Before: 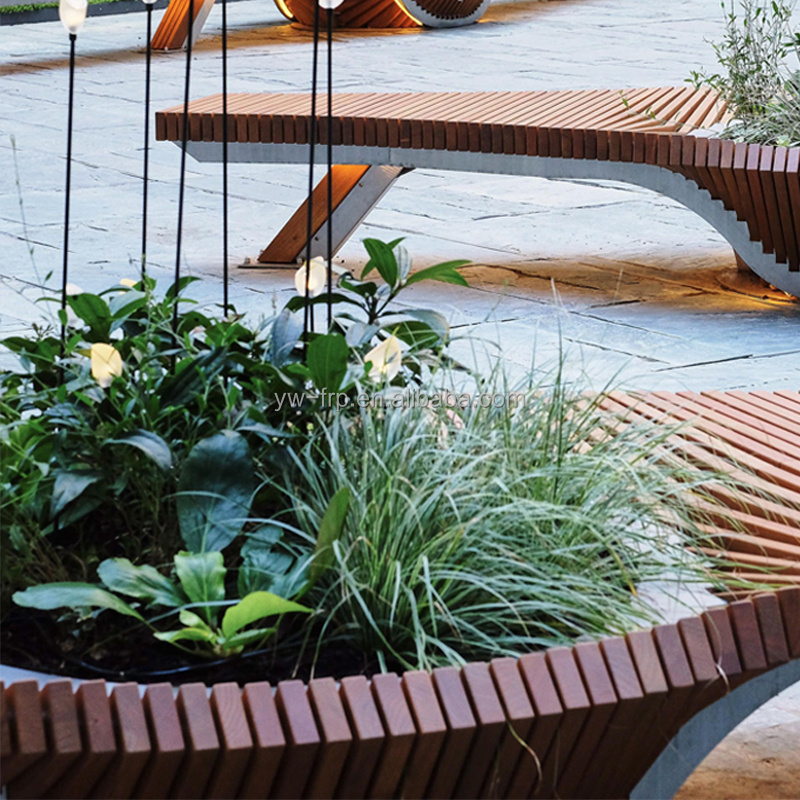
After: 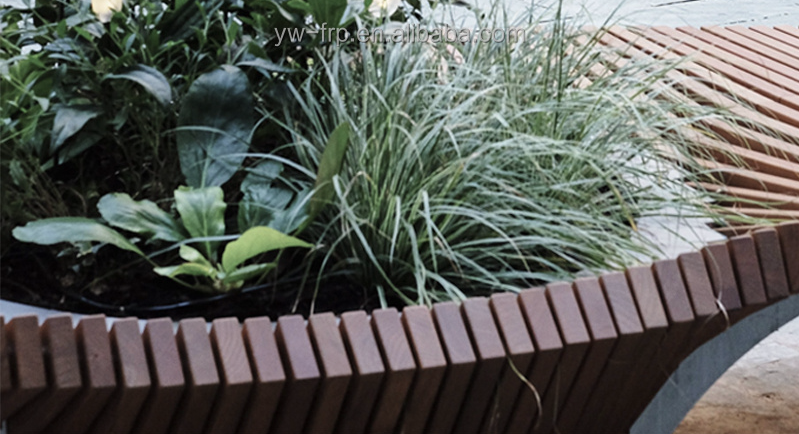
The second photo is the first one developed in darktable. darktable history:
color correction: highlights b* -0.026, saturation 0.601
crop and rotate: top 45.739%, right 0.008%
